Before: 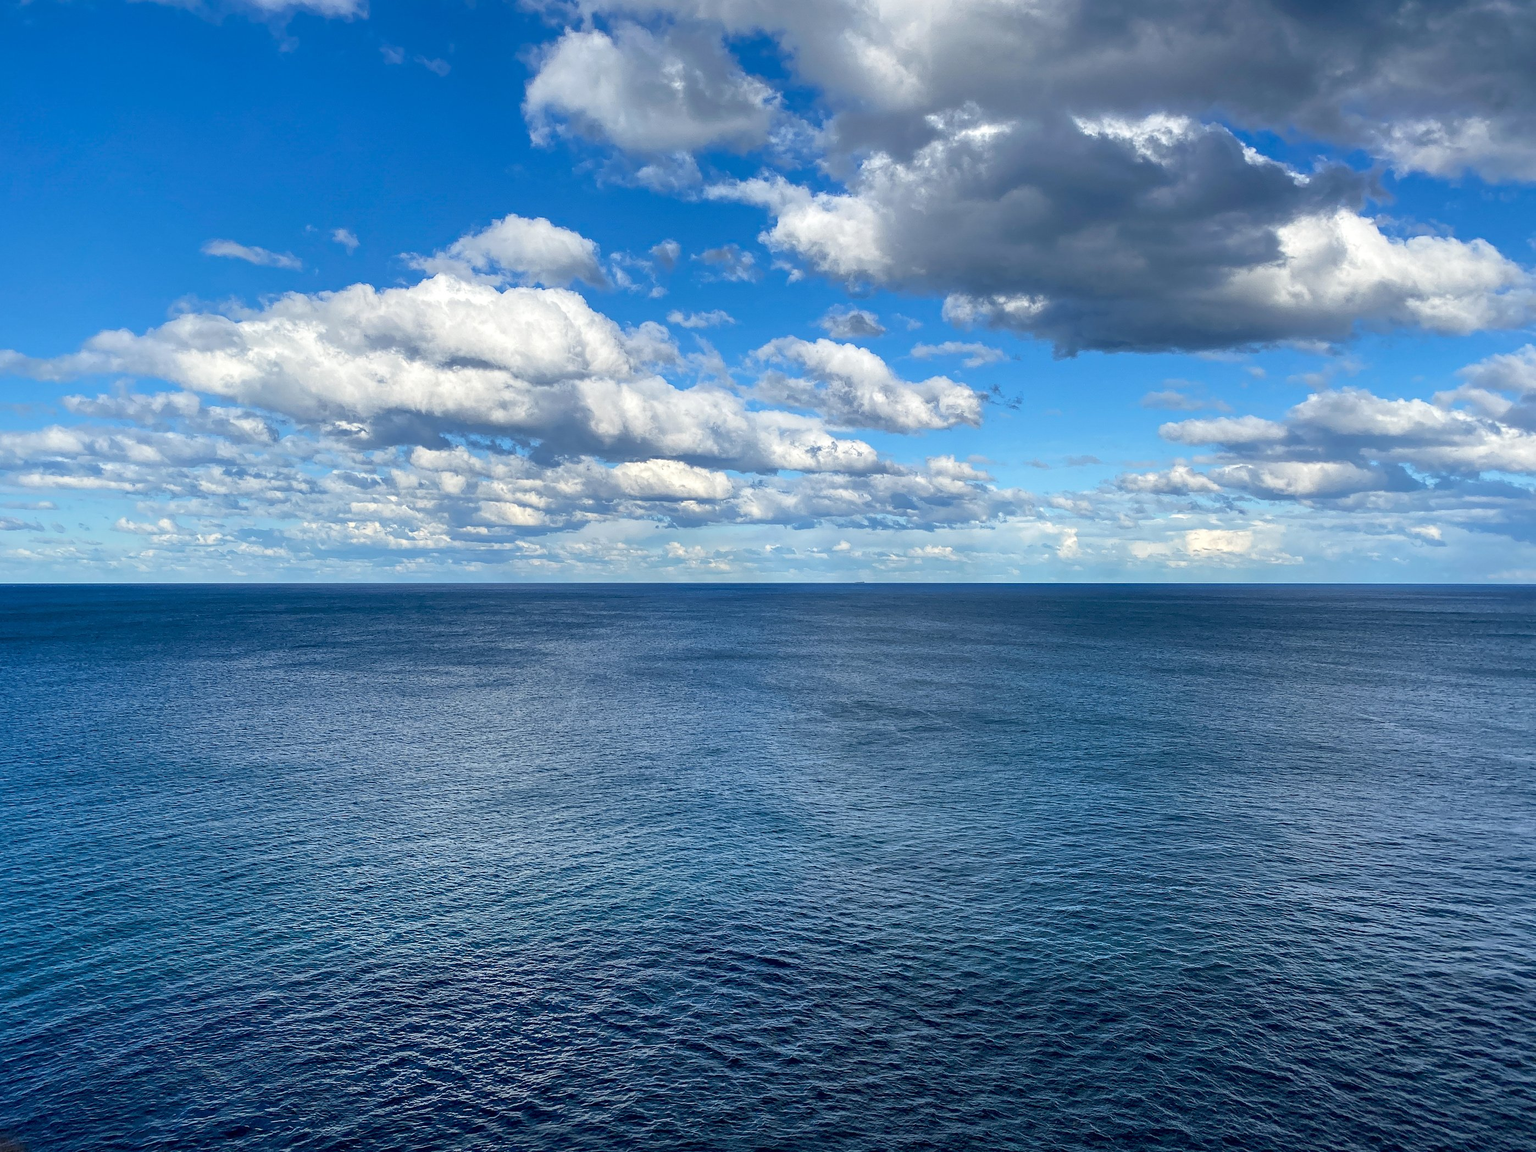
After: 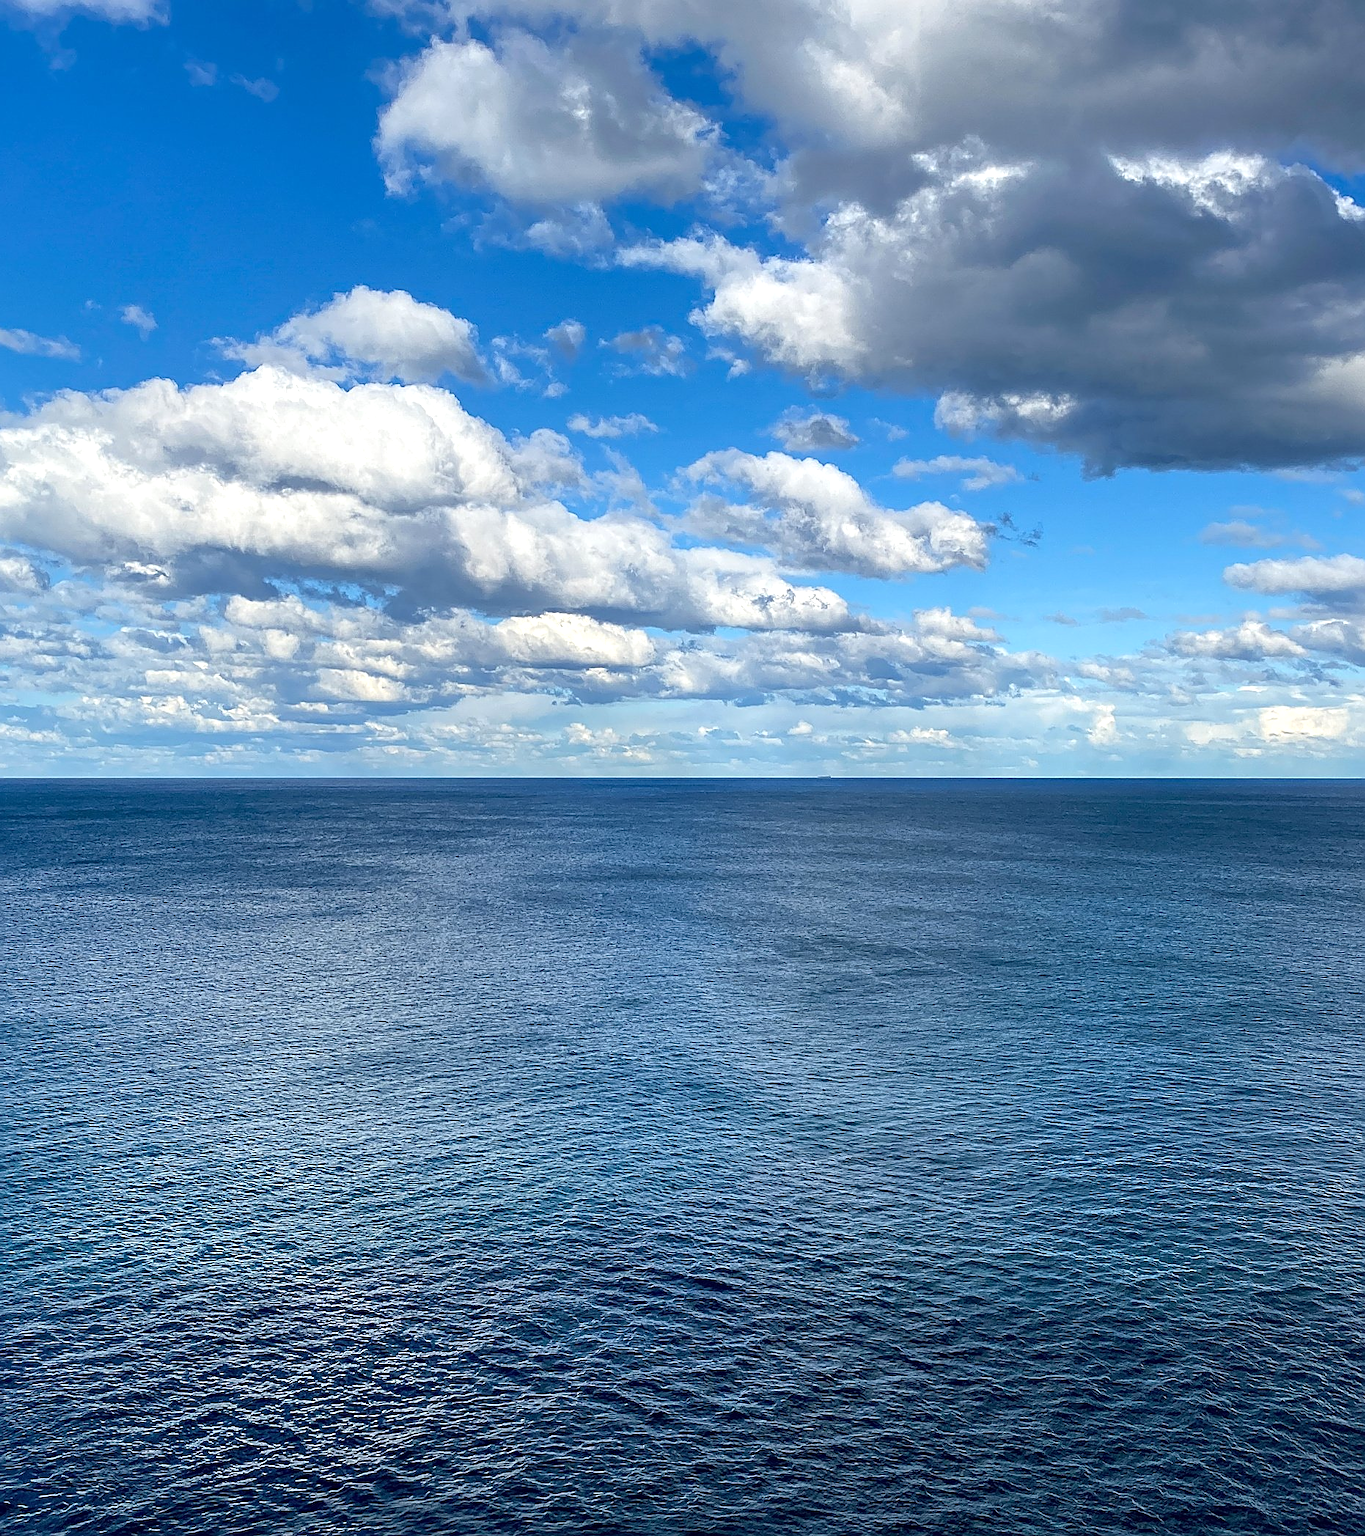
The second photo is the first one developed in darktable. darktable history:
sharpen: on, module defaults
exposure: exposure 0.2 EV, compensate highlight preservation false
crop and rotate: left 15.754%, right 17.579%
